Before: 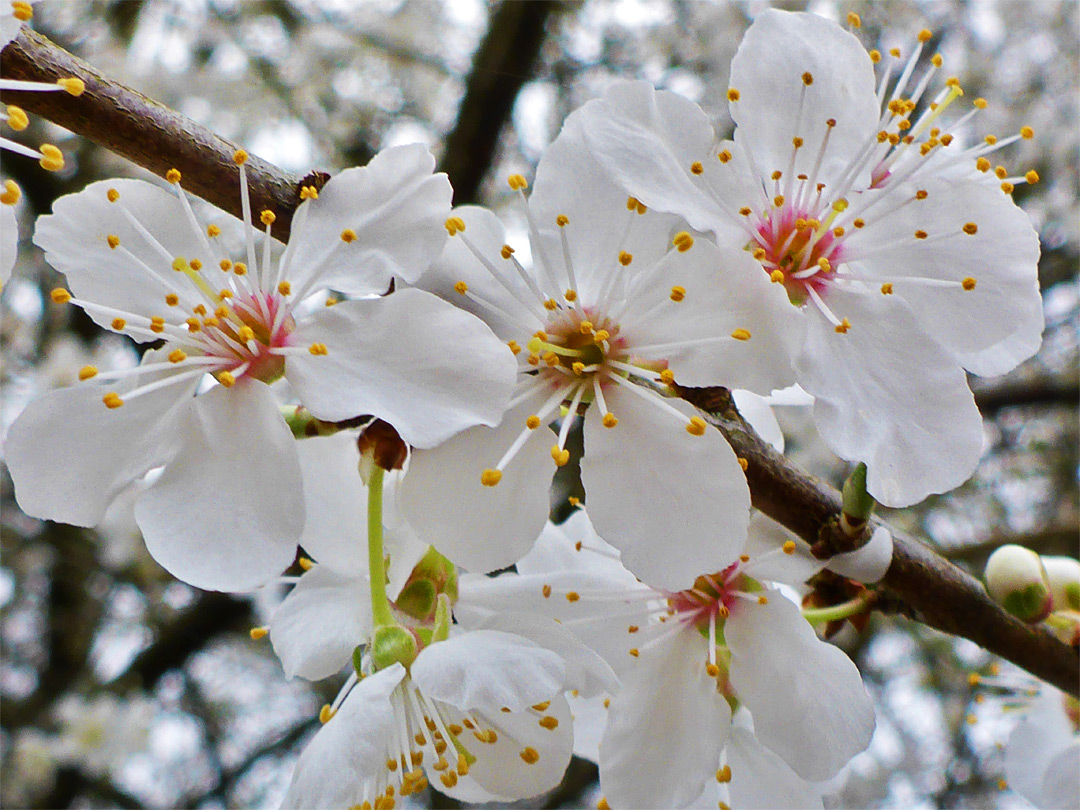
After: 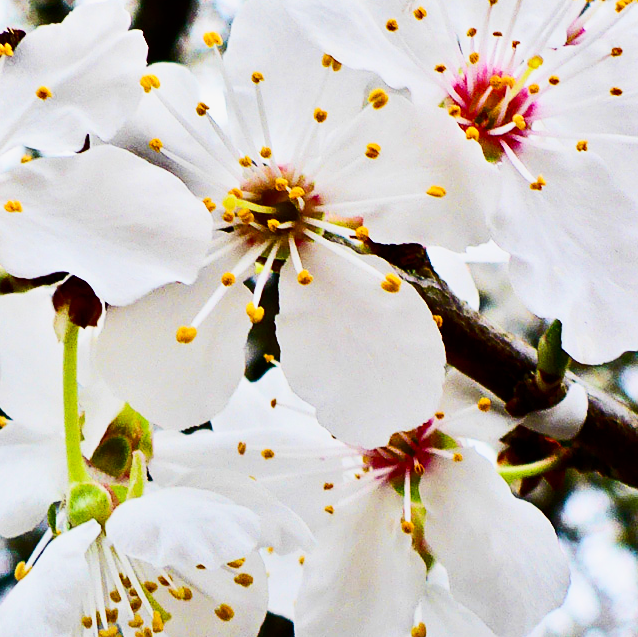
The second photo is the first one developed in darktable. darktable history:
crop and rotate: left 28.256%, top 17.734%, right 12.656%, bottom 3.573%
sigmoid: contrast 1.54, target black 0
contrast brightness saturation: contrast 0.4, brightness 0.05, saturation 0.25
